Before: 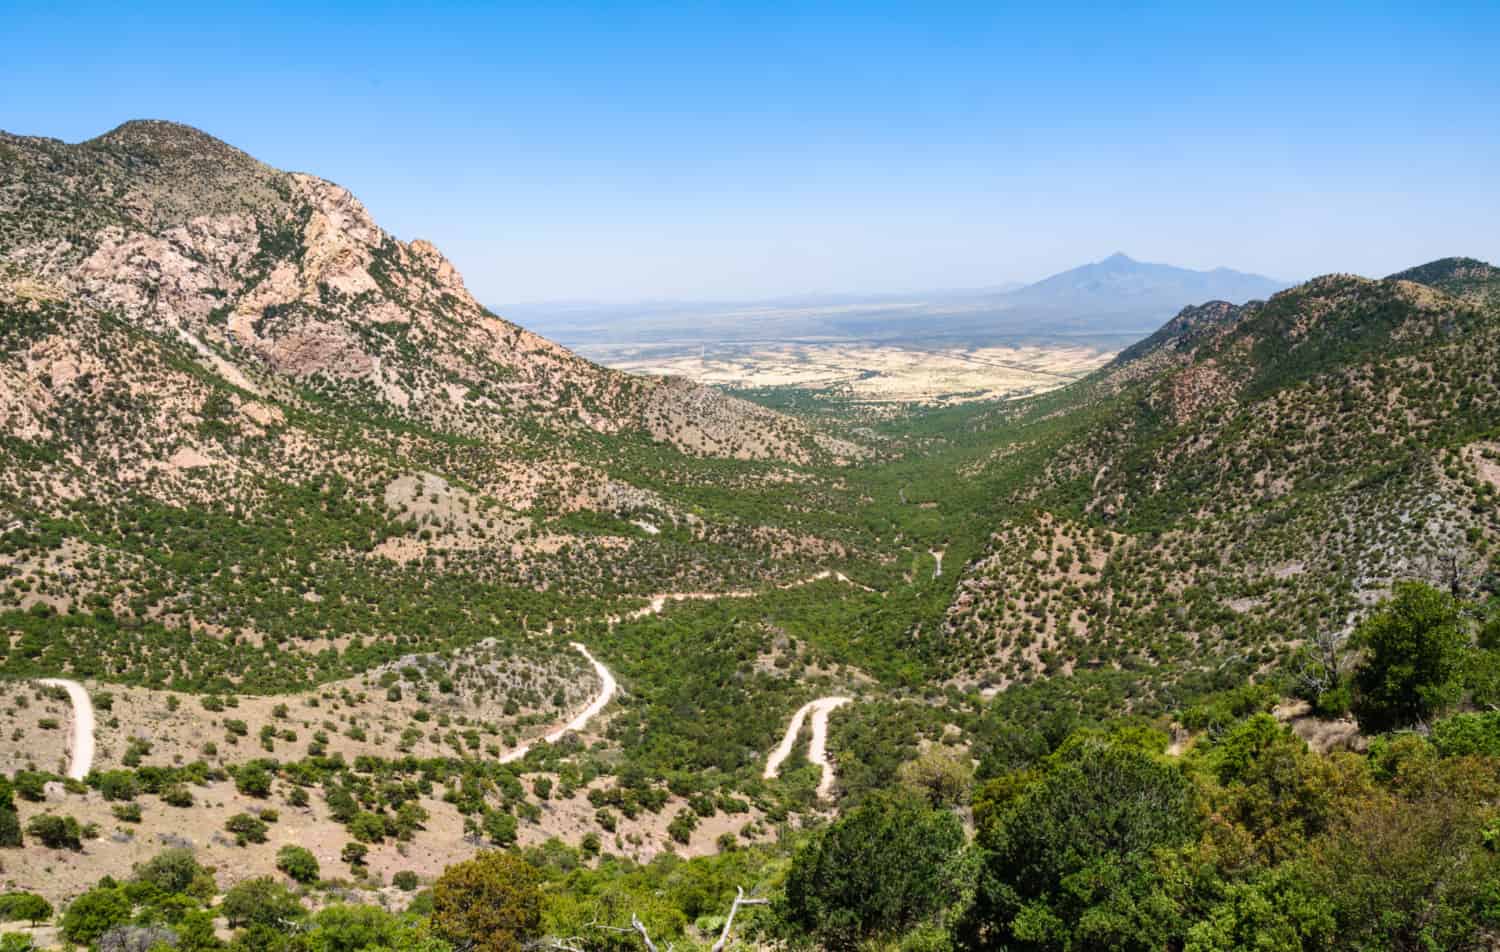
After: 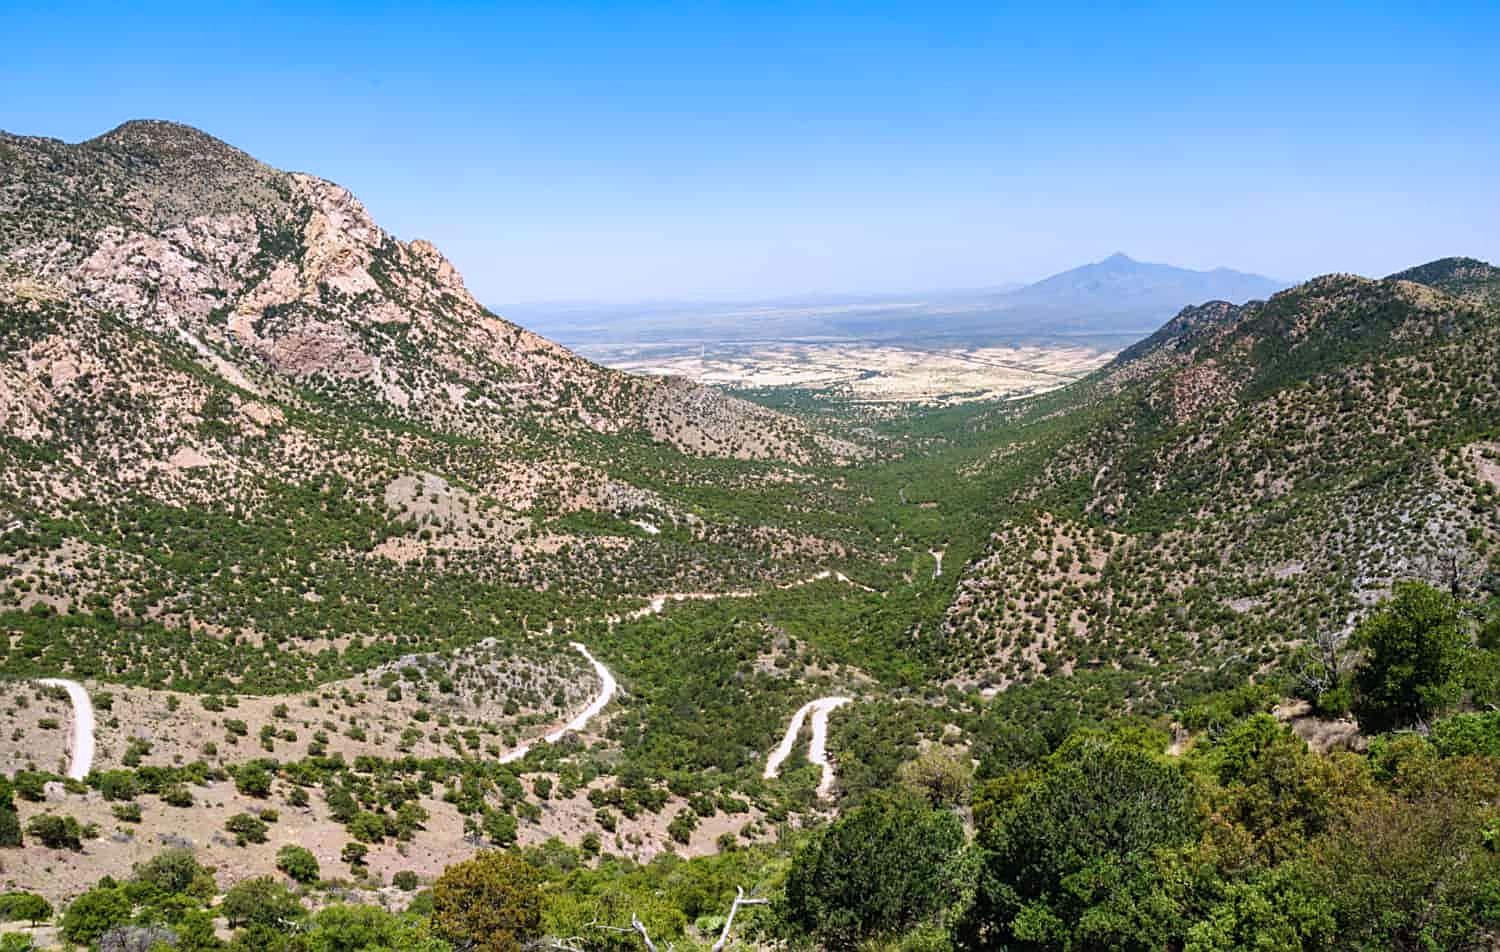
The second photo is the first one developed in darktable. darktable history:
sharpen: on, module defaults
color calibration: illuminant as shot in camera, x 0.358, y 0.373, temperature 4628.91 K
shadows and highlights: radius 126.45, shadows 21.15, highlights -21.42, low approximation 0.01
